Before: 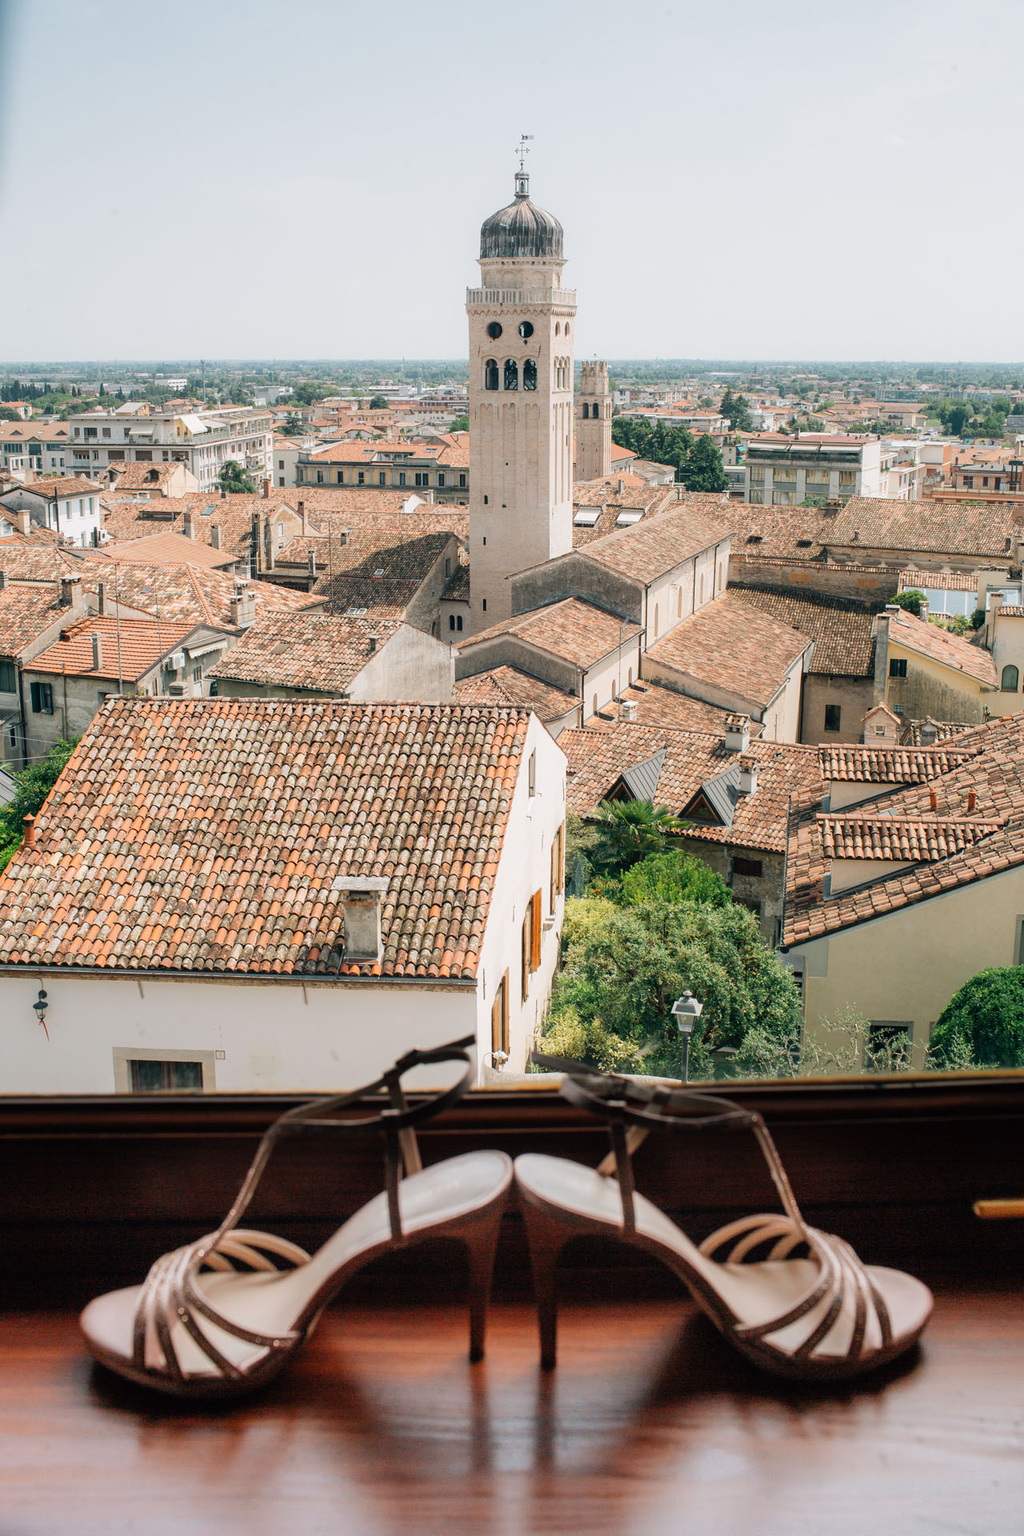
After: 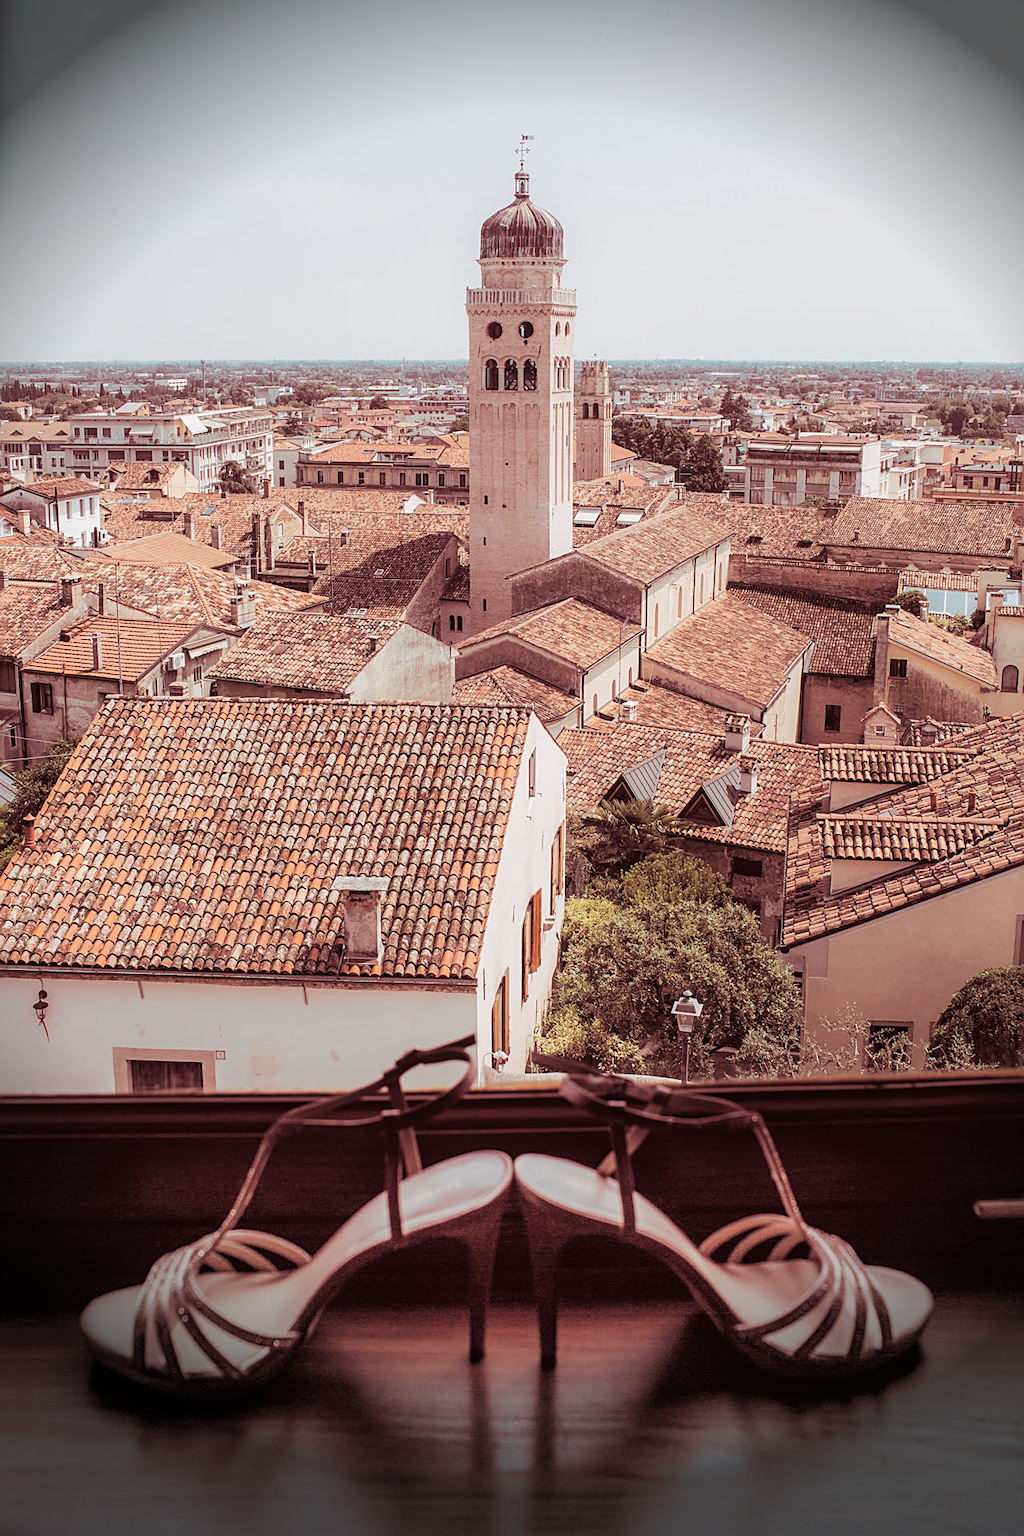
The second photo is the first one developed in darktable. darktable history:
sharpen: on, module defaults
split-toning: highlights › saturation 0, balance -61.83
local contrast: detail 110%
vignetting: fall-off start 76.42%, fall-off radius 27.36%, brightness -0.872, center (0.037, -0.09), width/height ratio 0.971
